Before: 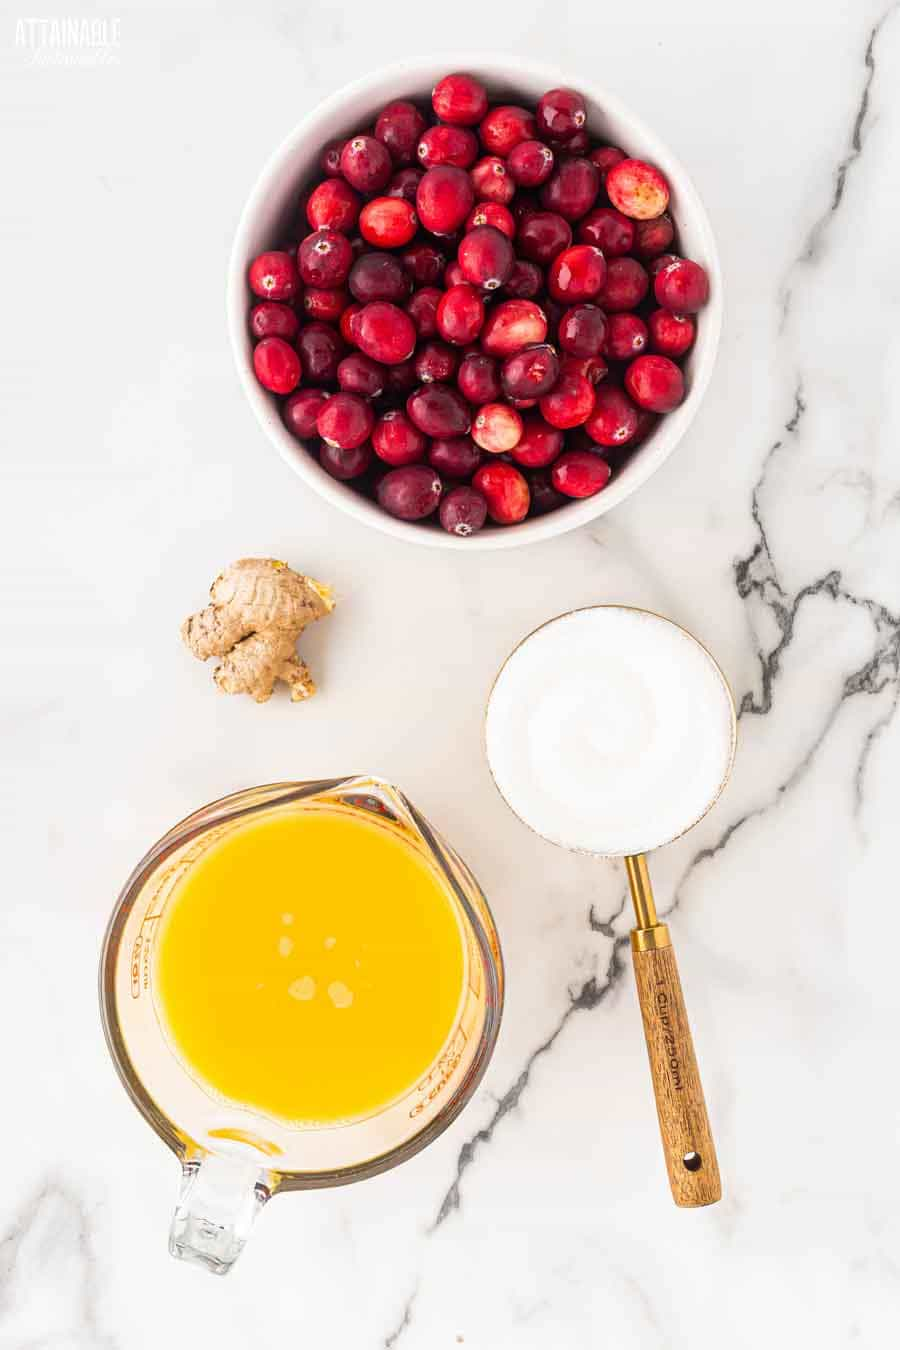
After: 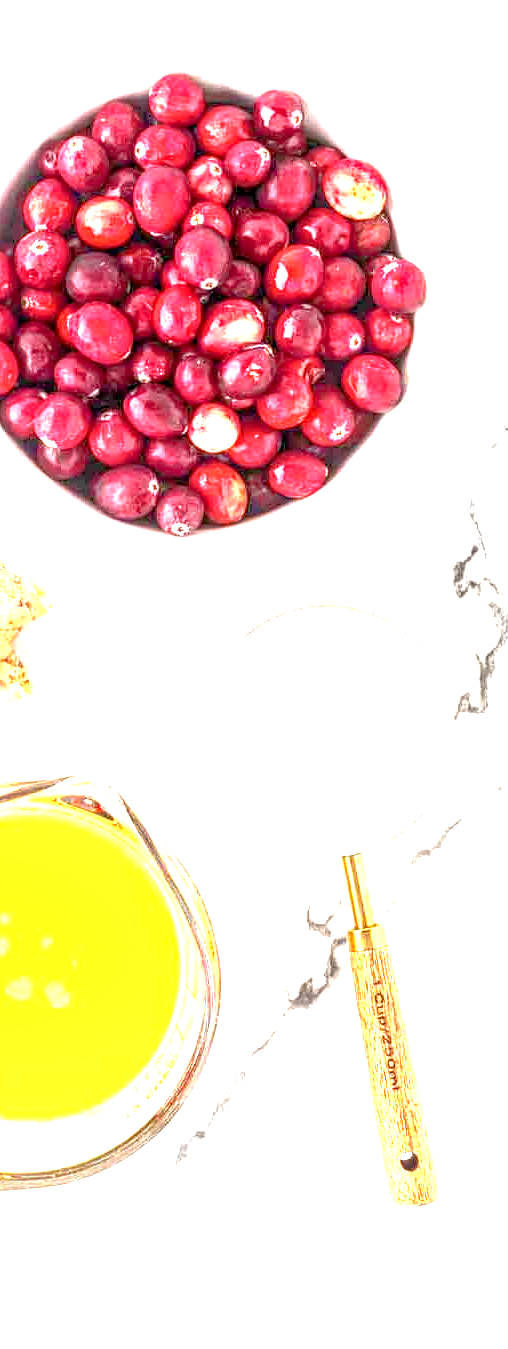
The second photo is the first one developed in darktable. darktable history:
exposure: black level correction 0.001, exposure 1.817 EV, compensate exposure bias true, compensate highlight preservation false
crop: left 31.522%, top 0.024%, right 11.975%
tone equalizer: -7 EV 0.152 EV, -6 EV 0.629 EV, -5 EV 1.17 EV, -4 EV 1.35 EV, -3 EV 1.15 EV, -2 EV 0.6 EV, -1 EV 0.155 EV
local contrast: highlights 60%, shadows 60%, detail 160%
